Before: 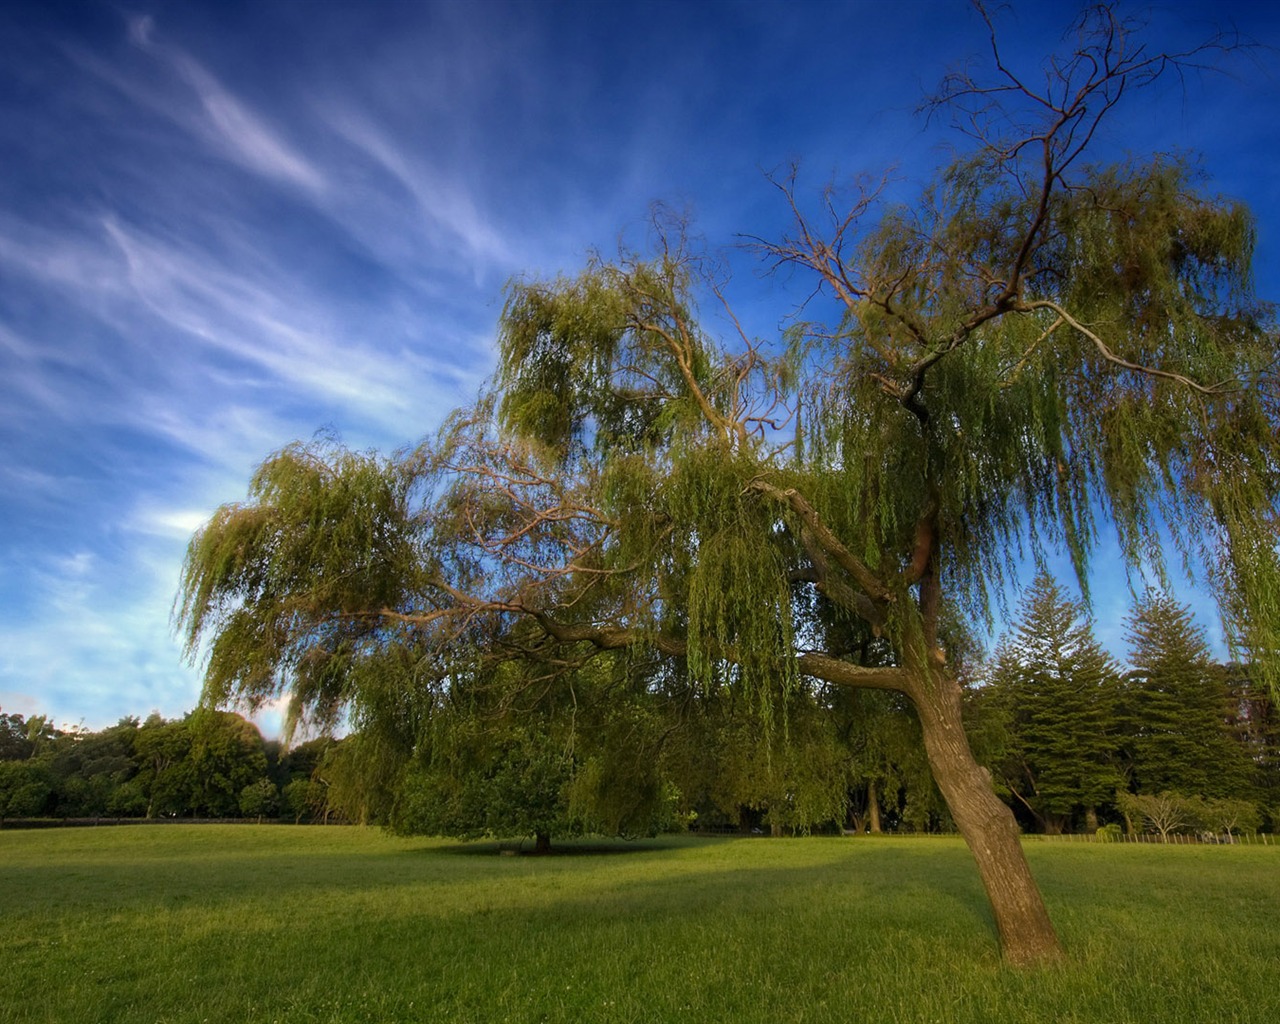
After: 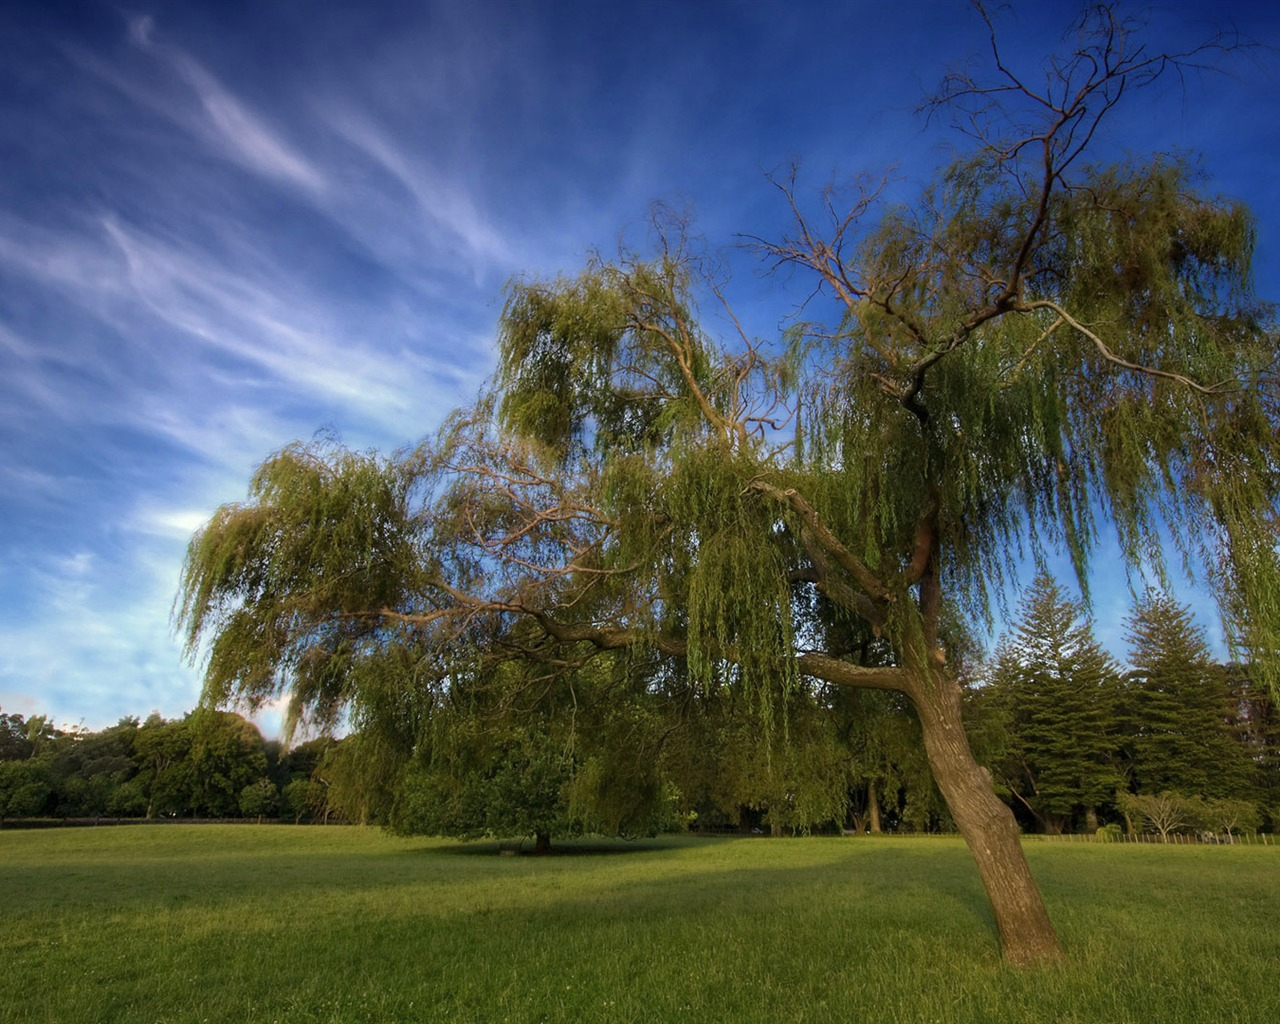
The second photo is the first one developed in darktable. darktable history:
contrast brightness saturation: saturation -0.09
